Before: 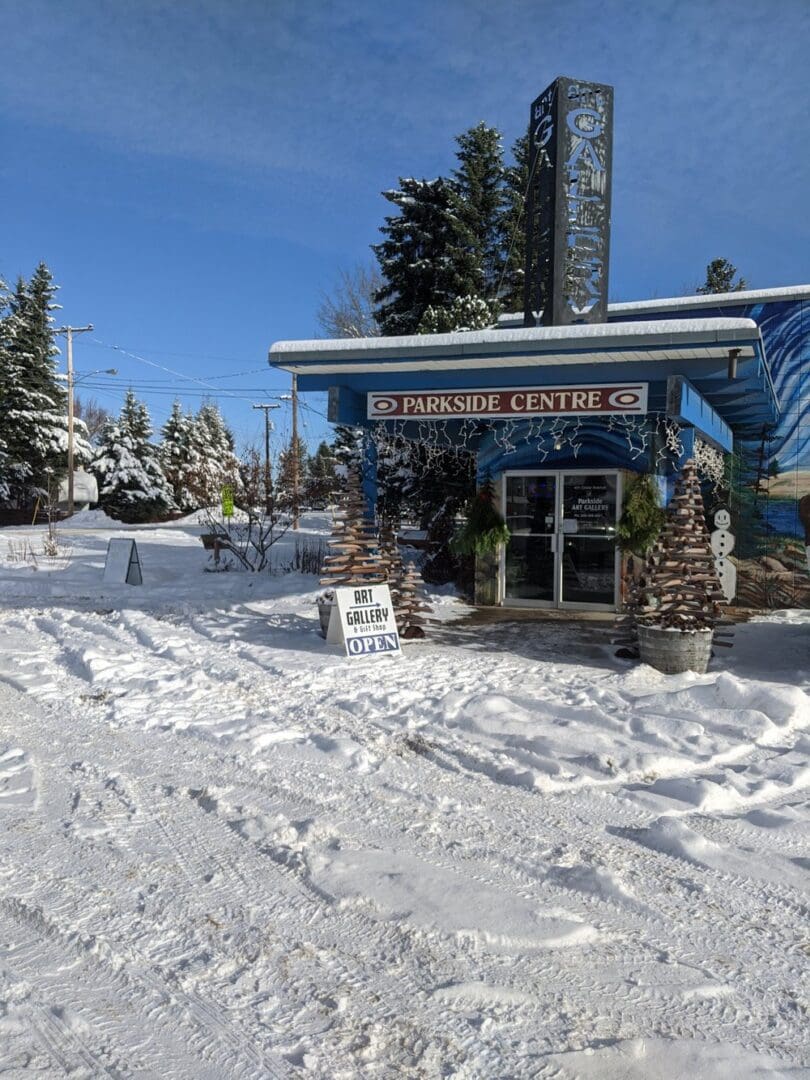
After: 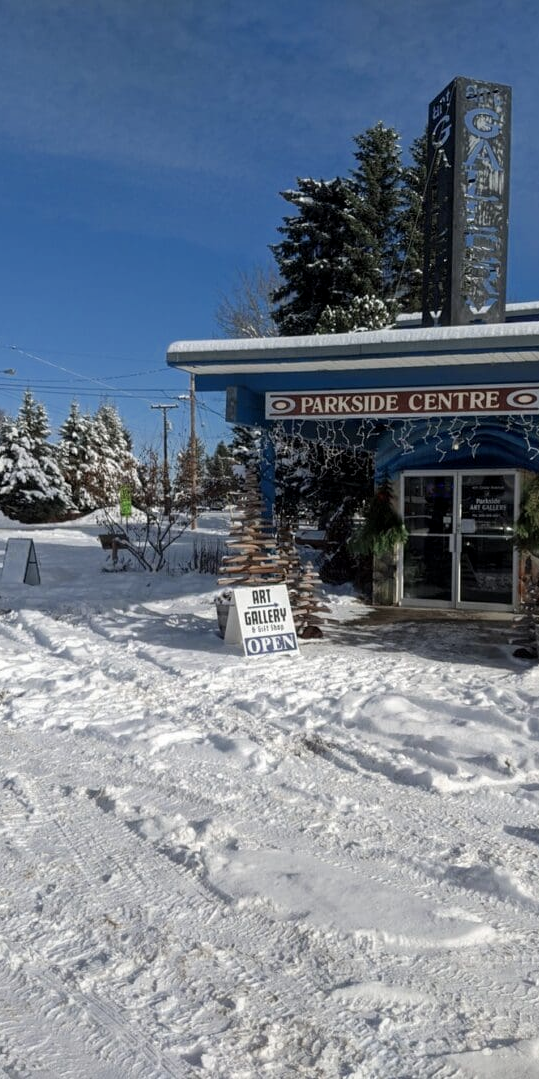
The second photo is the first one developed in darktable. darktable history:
color balance: mode lift, gamma, gain (sRGB), lift [0.97, 1, 1, 1], gamma [1.03, 1, 1, 1]
color zones: curves: ch0 [(0, 0.5) (0.125, 0.4) (0.25, 0.5) (0.375, 0.4) (0.5, 0.4) (0.625, 0.35) (0.75, 0.35) (0.875, 0.5)]; ch1 [(0, 0.35) (0.125, 0.45) (0.25, 0.35) (0.375, 0.35) (0.5, 0.35) (0.625, 0.35) (0.75, 0.45) (0.875, 0.35)]; ch2 [(0, 0.6) (0.125, 0.5) (0.25, 0.5) (0.375, 0.6) (0.5, 0.6) (0.625, 0.5) (0.75, 0.5) (0.875, 0.5)]
crop and rotate: left 12.648%, right 20.685%
